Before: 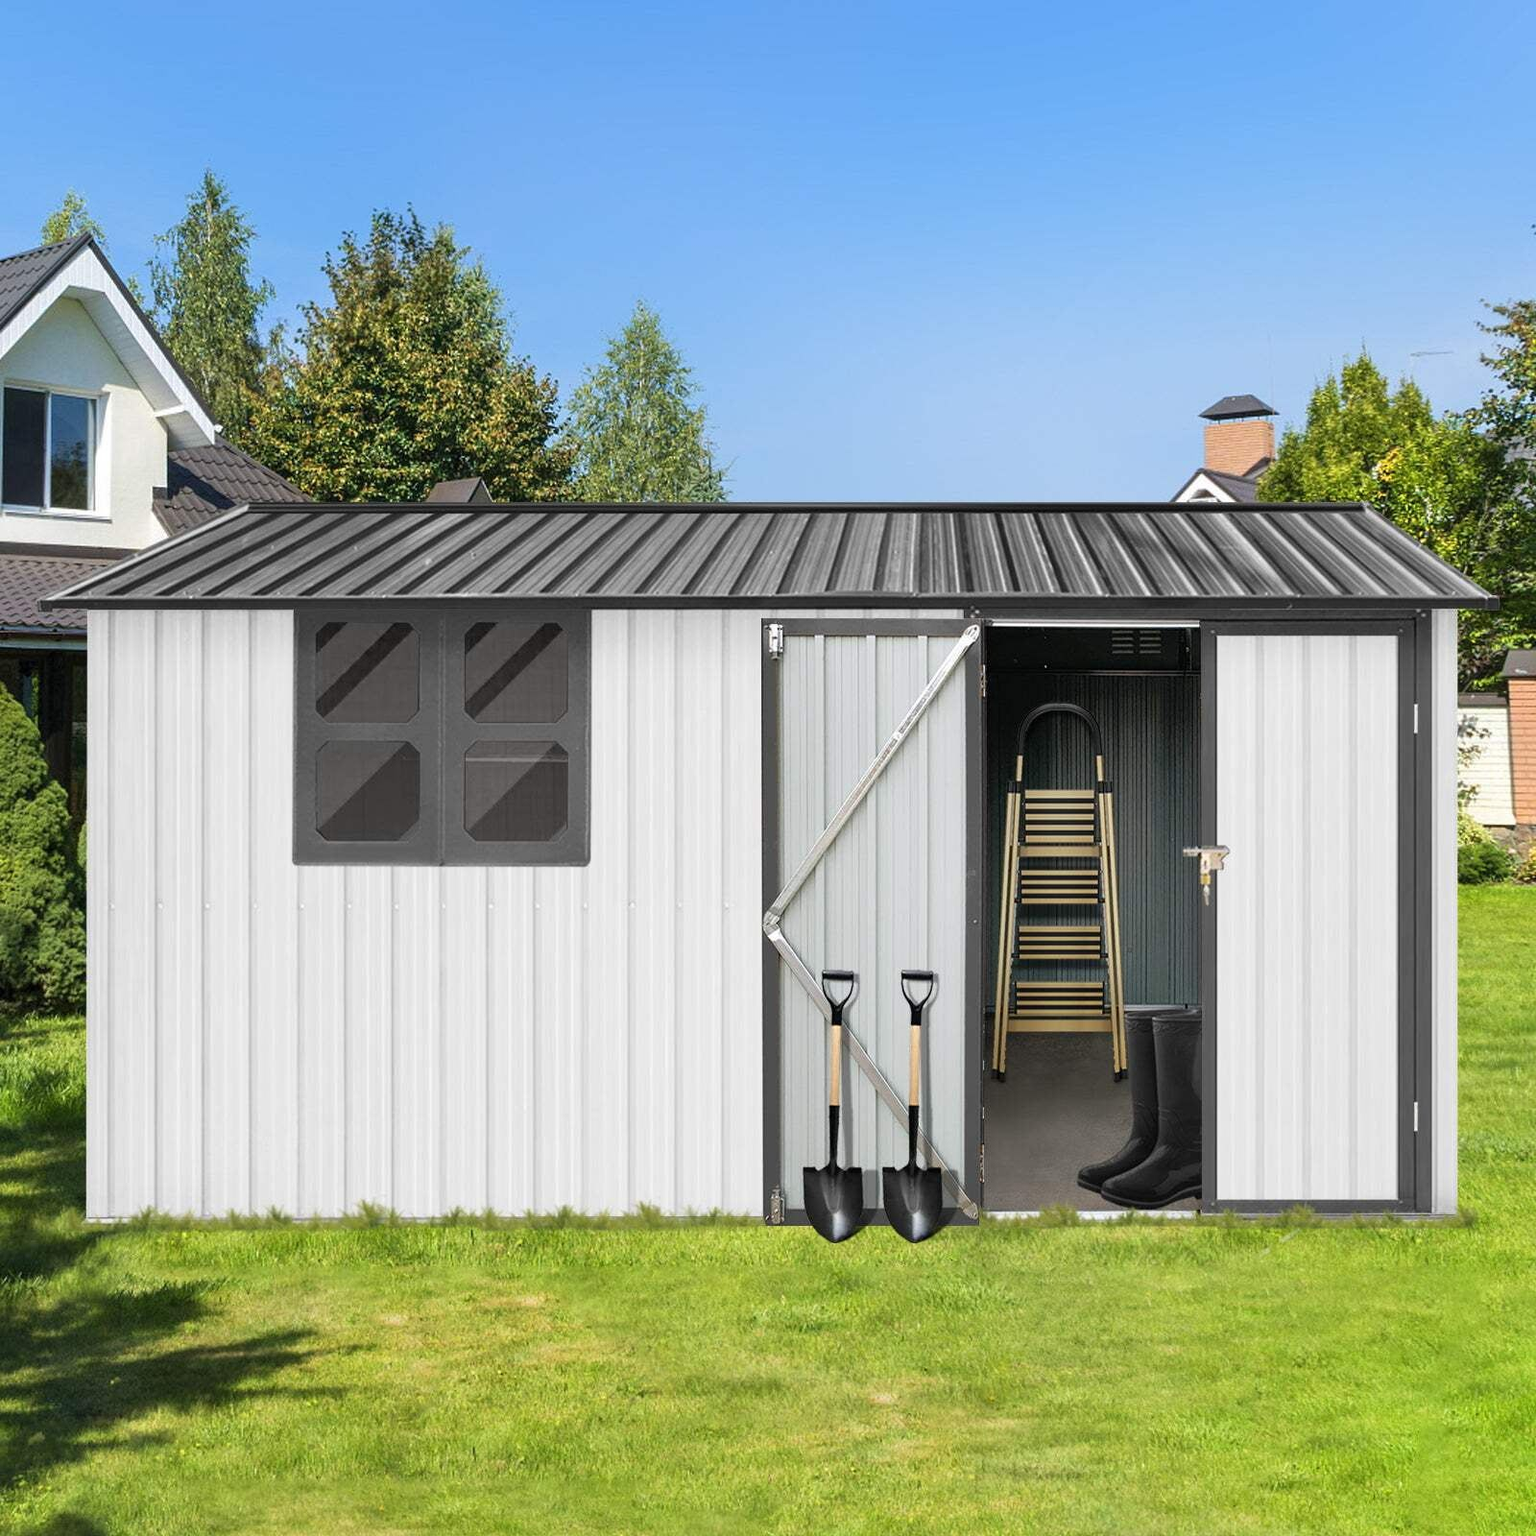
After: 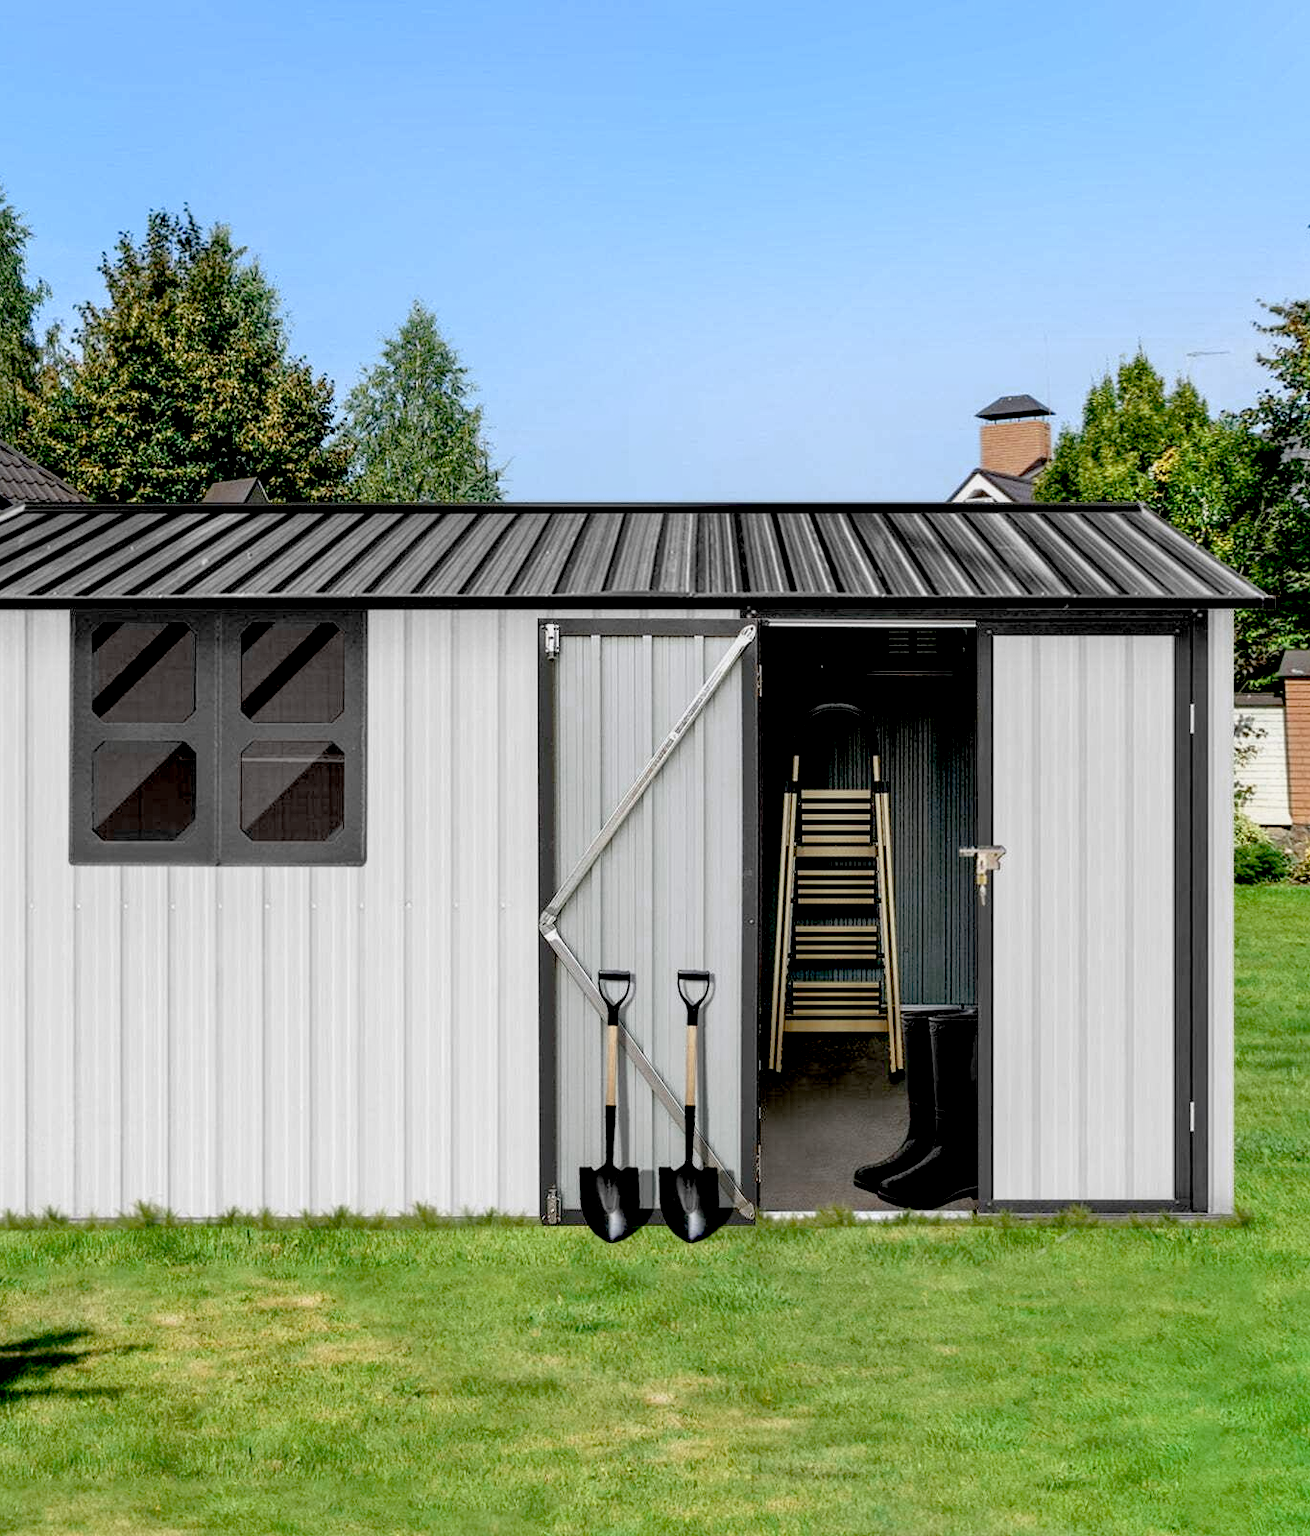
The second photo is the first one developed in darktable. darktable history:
crop and rotate: left 14.656%
color zones: curves: ch0 [(0, 0.5) (0.125, 0.4) (0.25, 0.5) (0.375, 0.4) (0.5, 0.4) (0.625, 0.6) (0.75, 0.6) (0.875, 0.5)]; ch1 [(0, 0.35) (0.125, 0.45) (0.25, 0.35) (0.375, 0.35) (0.5, 0.35) (0.625, 0.35) (0.75, 0.45) (0.875, 0.35)]; ch2 [(0, 0.6) (0.125, 0.5) (0.25, 0.5) (0.375, 0.6) (0.5, 0.6) (0.625, 0.5) (0.75, 0.5) (0.875, 0.5)]
local contrast: detail 110%
exposure: black level correction 0.047, exposure 0.014 EV, compensate exposure bias true, compensate highlight preservation false
